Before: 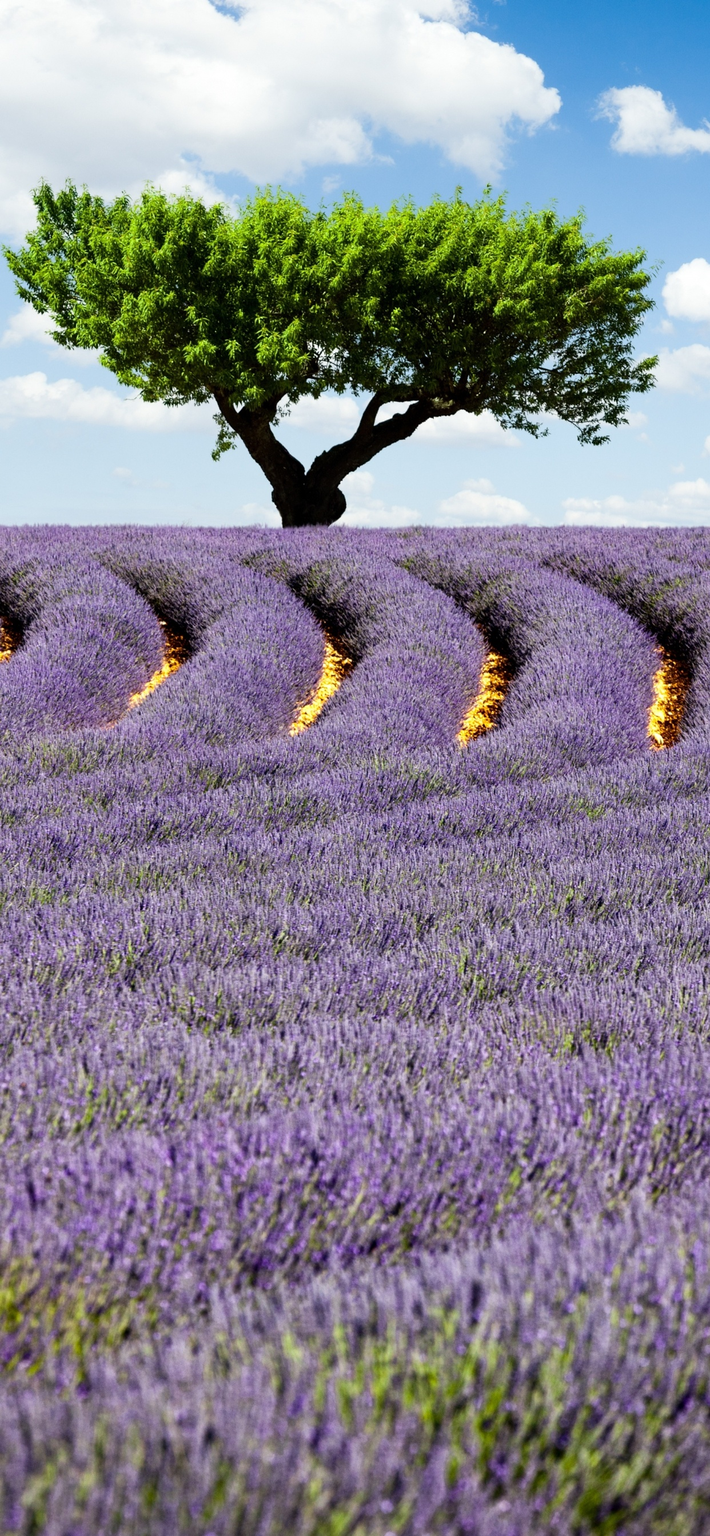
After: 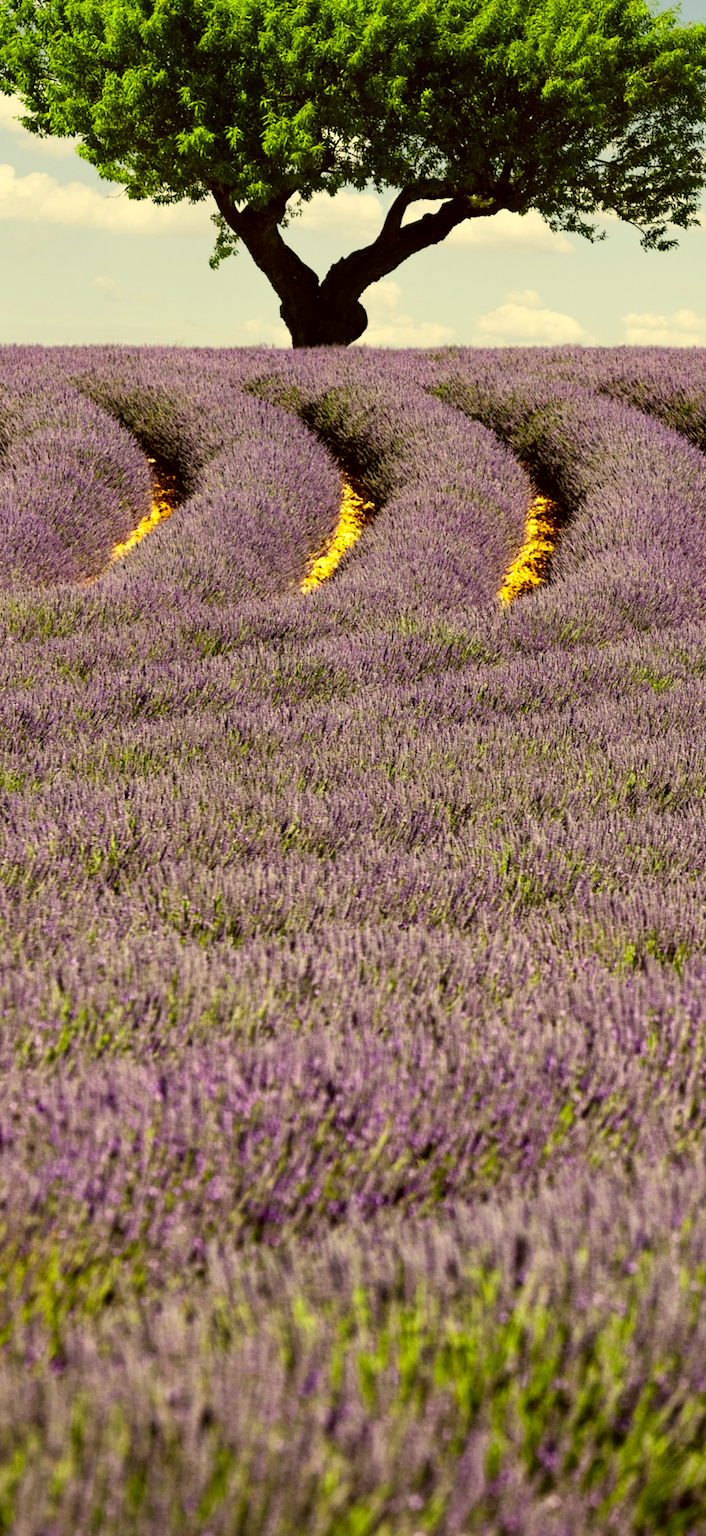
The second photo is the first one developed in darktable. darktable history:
tone equalizer: on, module defaults
color correction: highlights a* 0.181, highlights b* 28.96, shadows a* -0.176, shadows b* 21.89
crop and rotate: left 4.868%, top 15.169%, right 10.695%
shadows and highlights: radius 334.82, shadows 63.12, highlights 4.15, compress 87.94%, highlights color adjustment 32.79%, soften with gaussian
